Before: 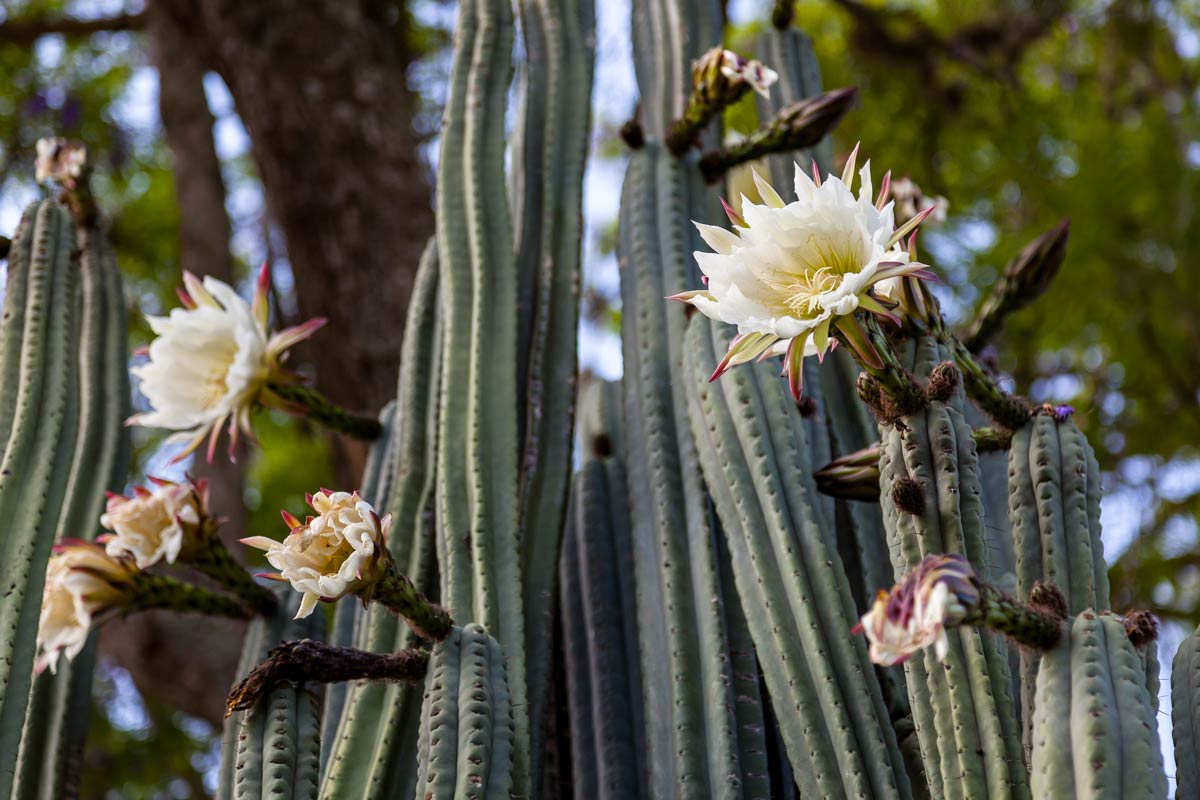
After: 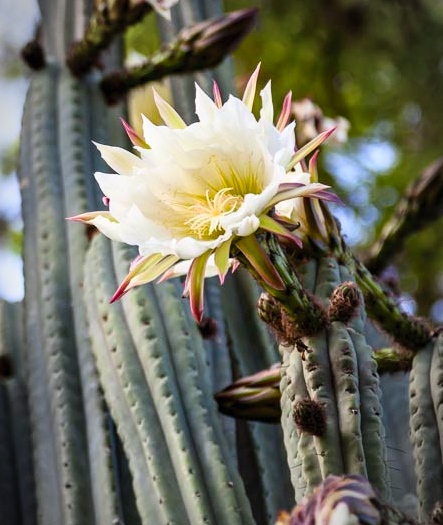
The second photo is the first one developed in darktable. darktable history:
contrast brightness saturation: contrast 0.2, brightness 0.16, saturation 0.22
crop and rotate: left 49.936%, top 10.094%, right 13.136%, bottom 24.256%
vignetting: automatic ratio true
